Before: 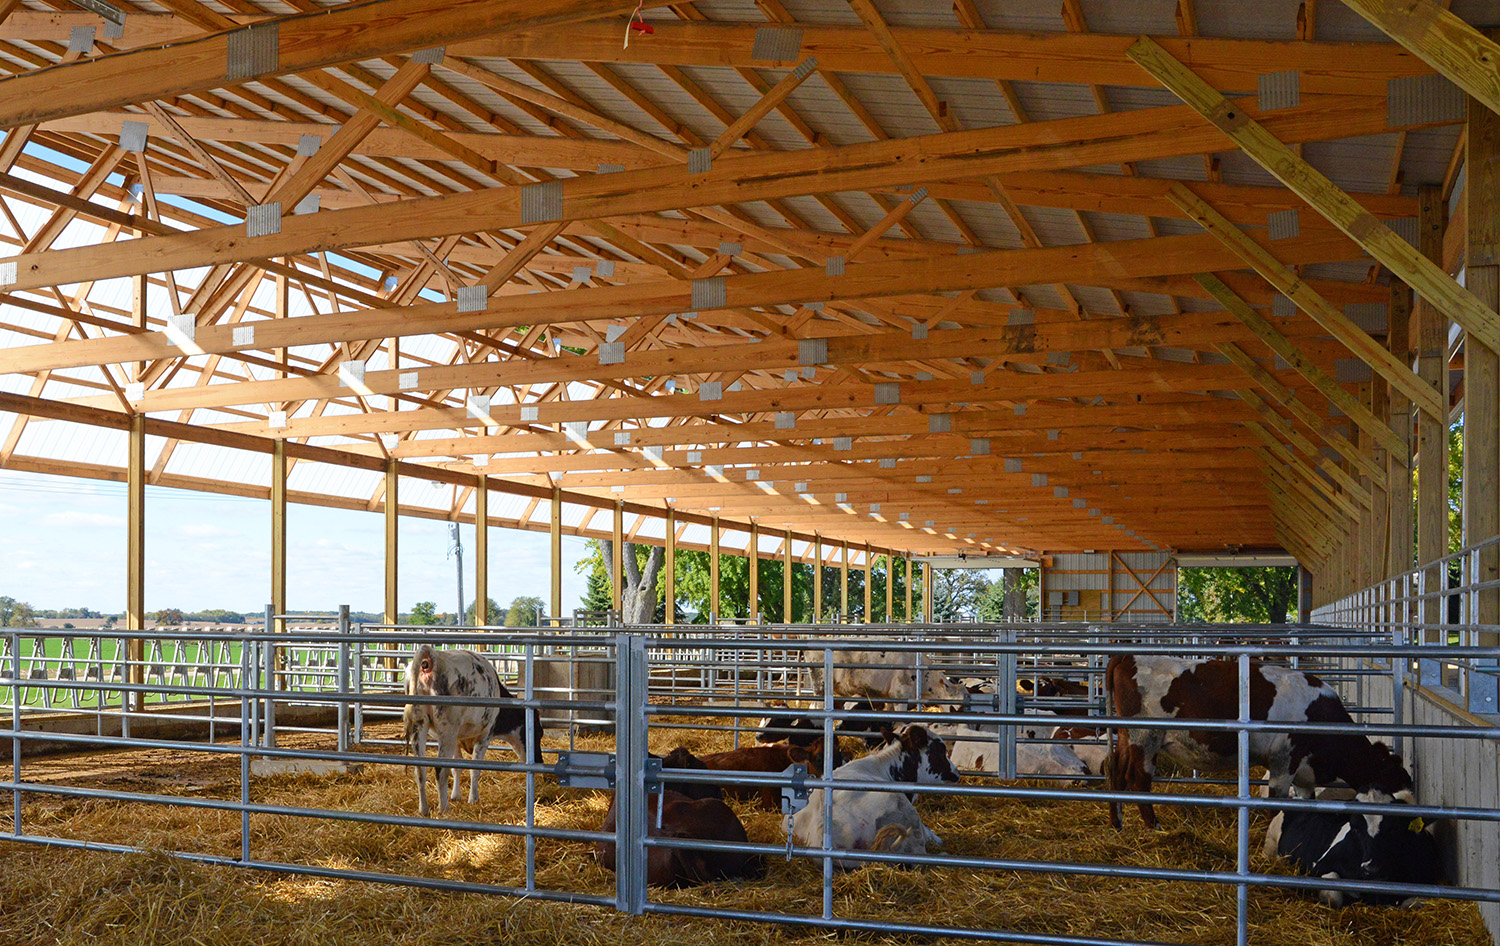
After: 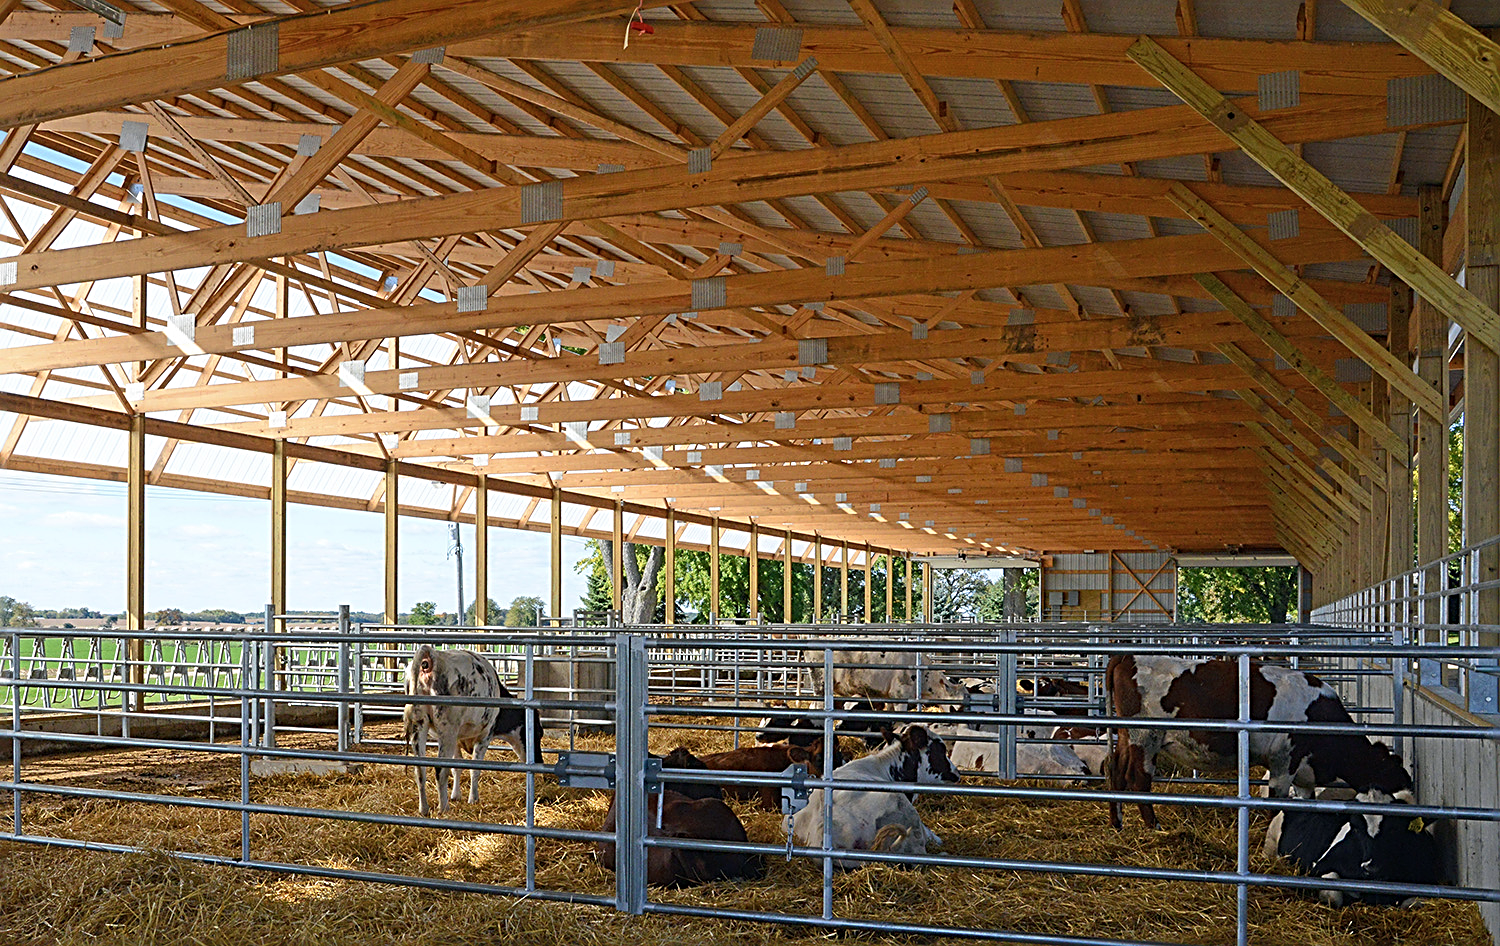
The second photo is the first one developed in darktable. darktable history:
color balance: mode lift, gamma, gain (sRGB), lift [1, 1, 1.022, 1.026]
exposure: black level correction 0.001, compensate highlight preservation false
contrast brightness saturation: saturation -0.05
sharpen: radius 2.676, amount 0.669
